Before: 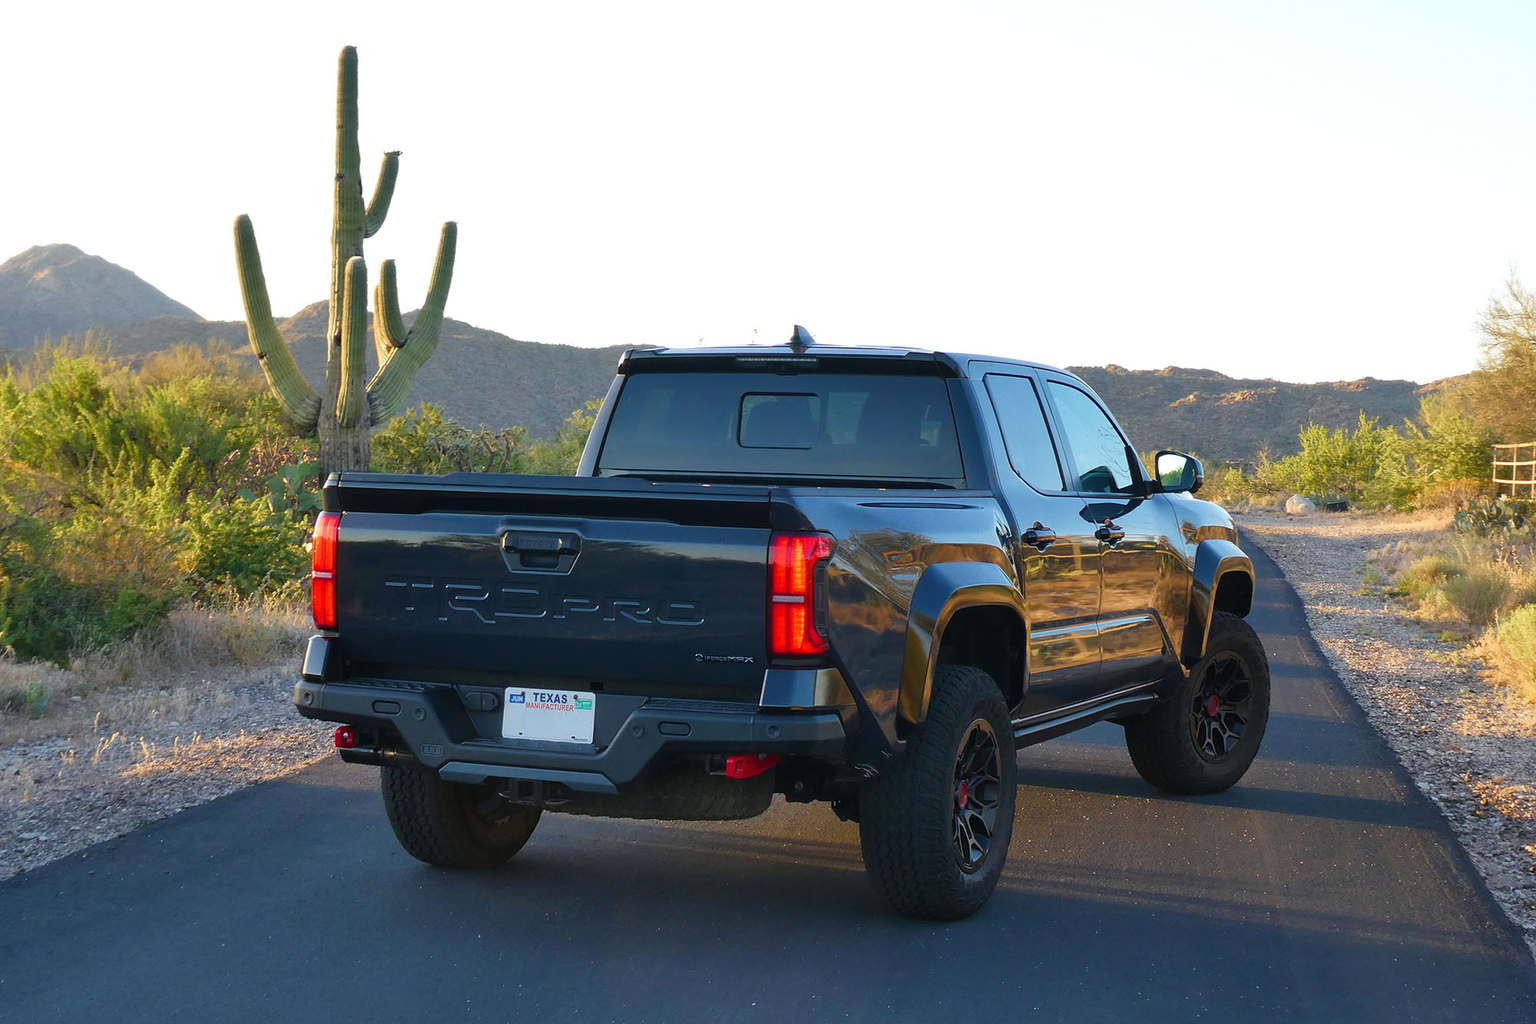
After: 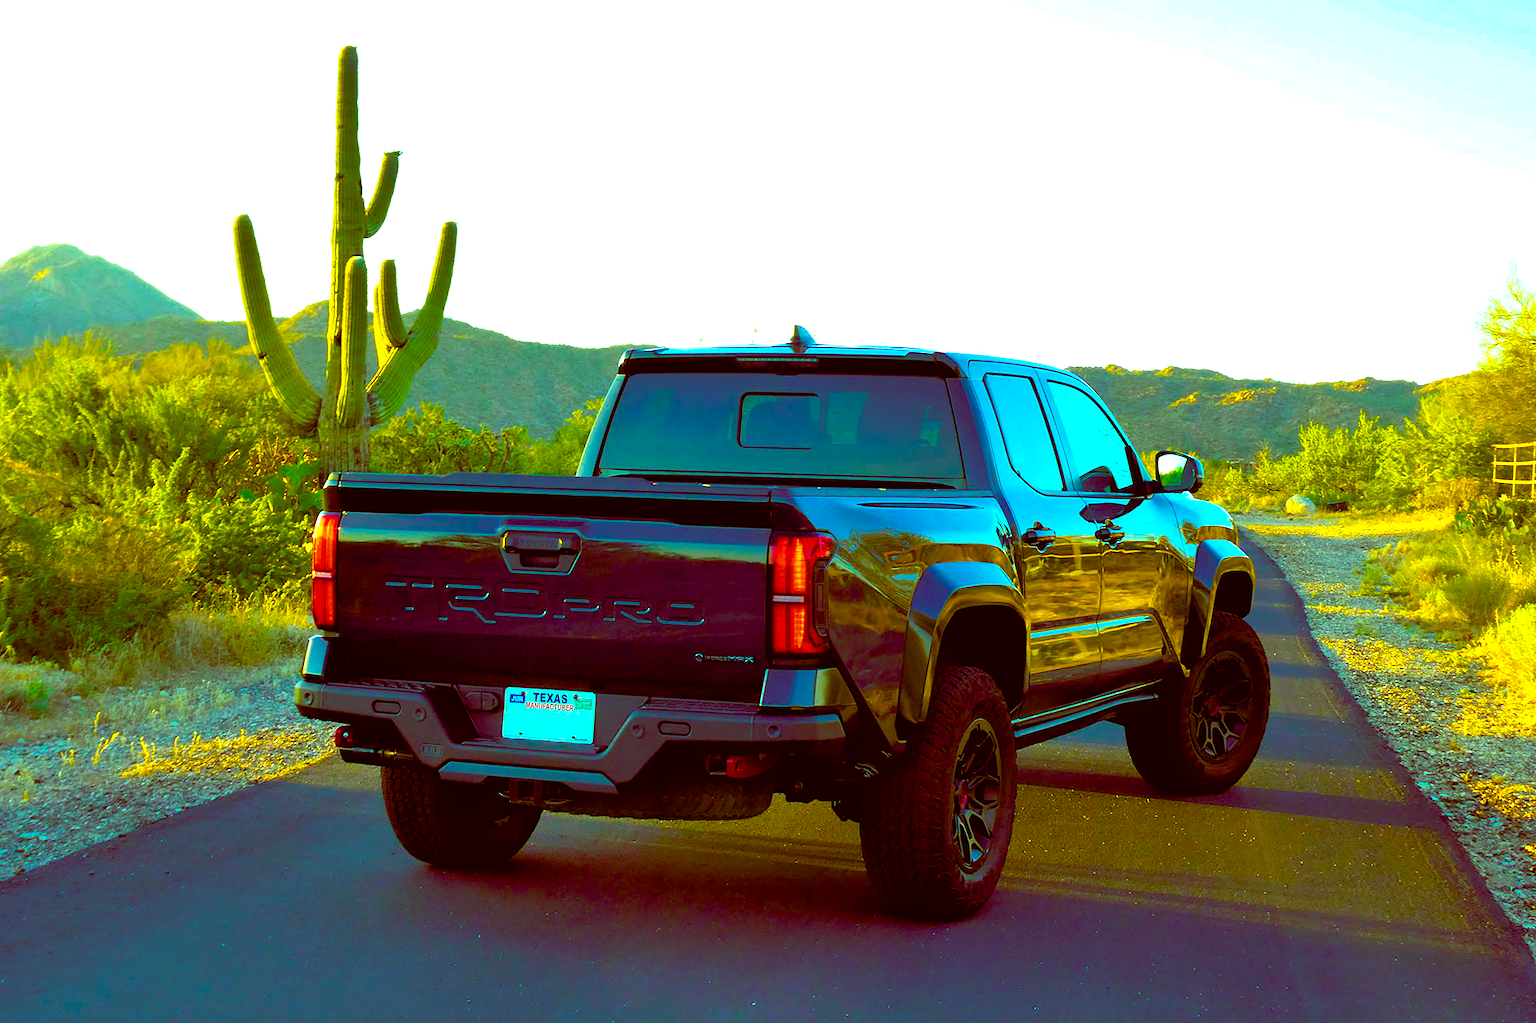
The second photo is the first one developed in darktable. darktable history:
color balance: lift [1, 1.015, 0.987, 0.985], gamma [1, 0.959, 1.042, 0.958], gain [0.927, 0.938, 1.072, 0.928], contrast 1.5%
white balance: red 0.978, blue 0.999
color balance rgb: linear chroma grading › global chroma 20%, perceptual saturation grading › global saturation 65%, perceptual saturation grading › highlights 50%, perceptual saturation grading › shadows 30%, perceptual brilliance grading › global brilliance 12%, perceptual brilliance grading › highlights 15%, global vibrance 20%
